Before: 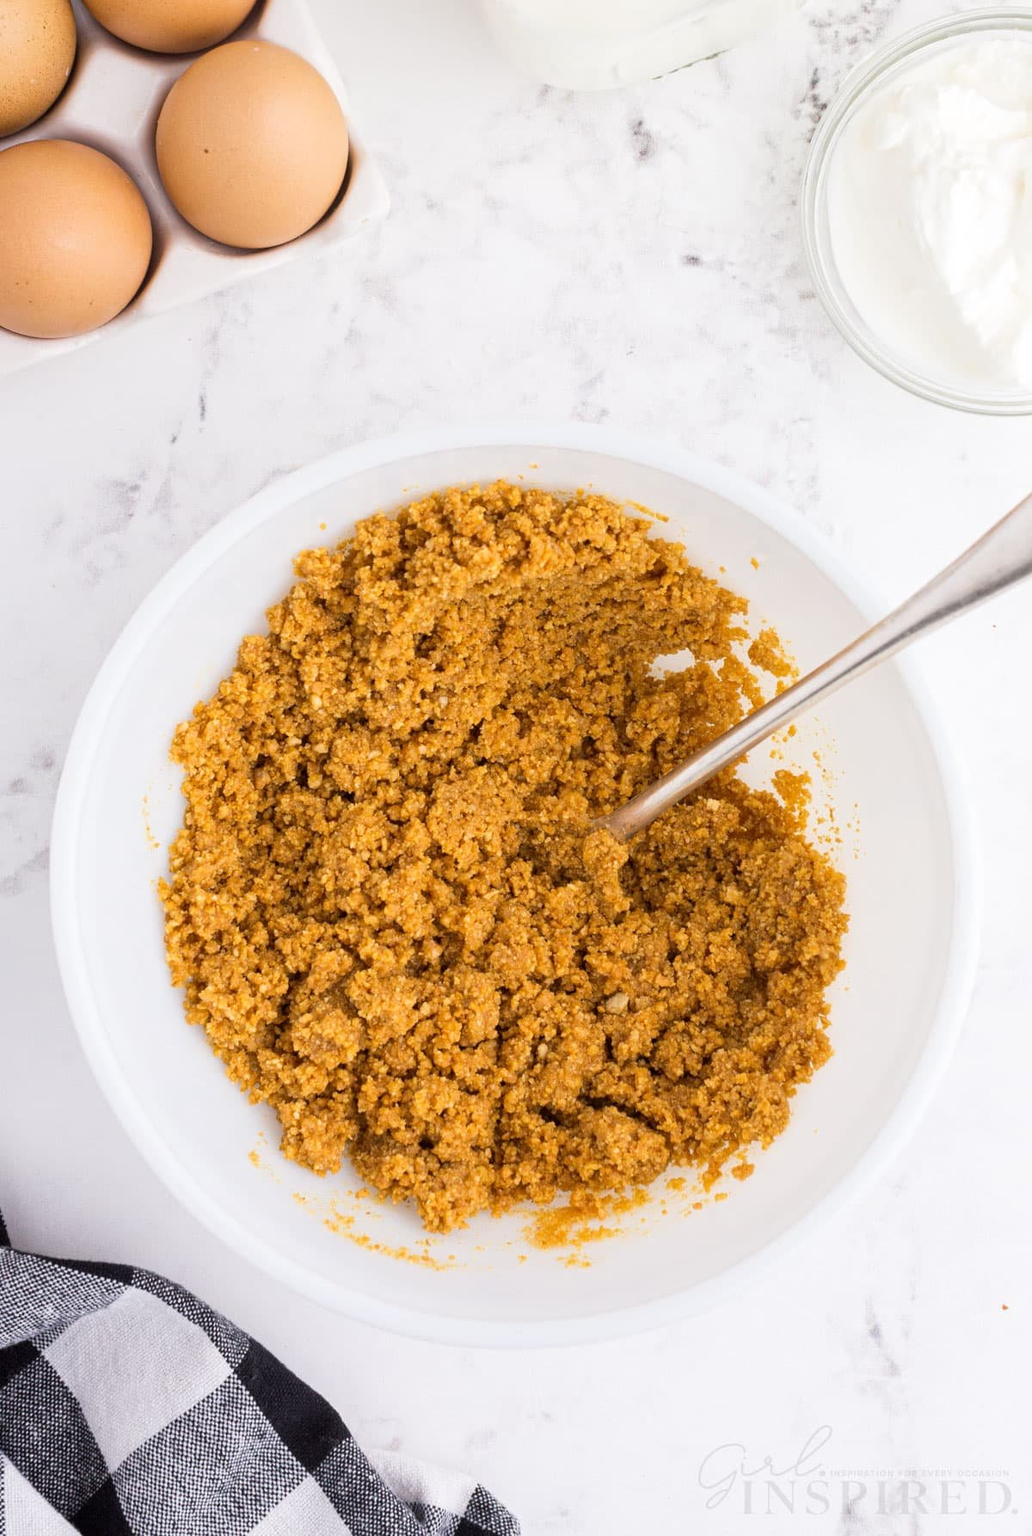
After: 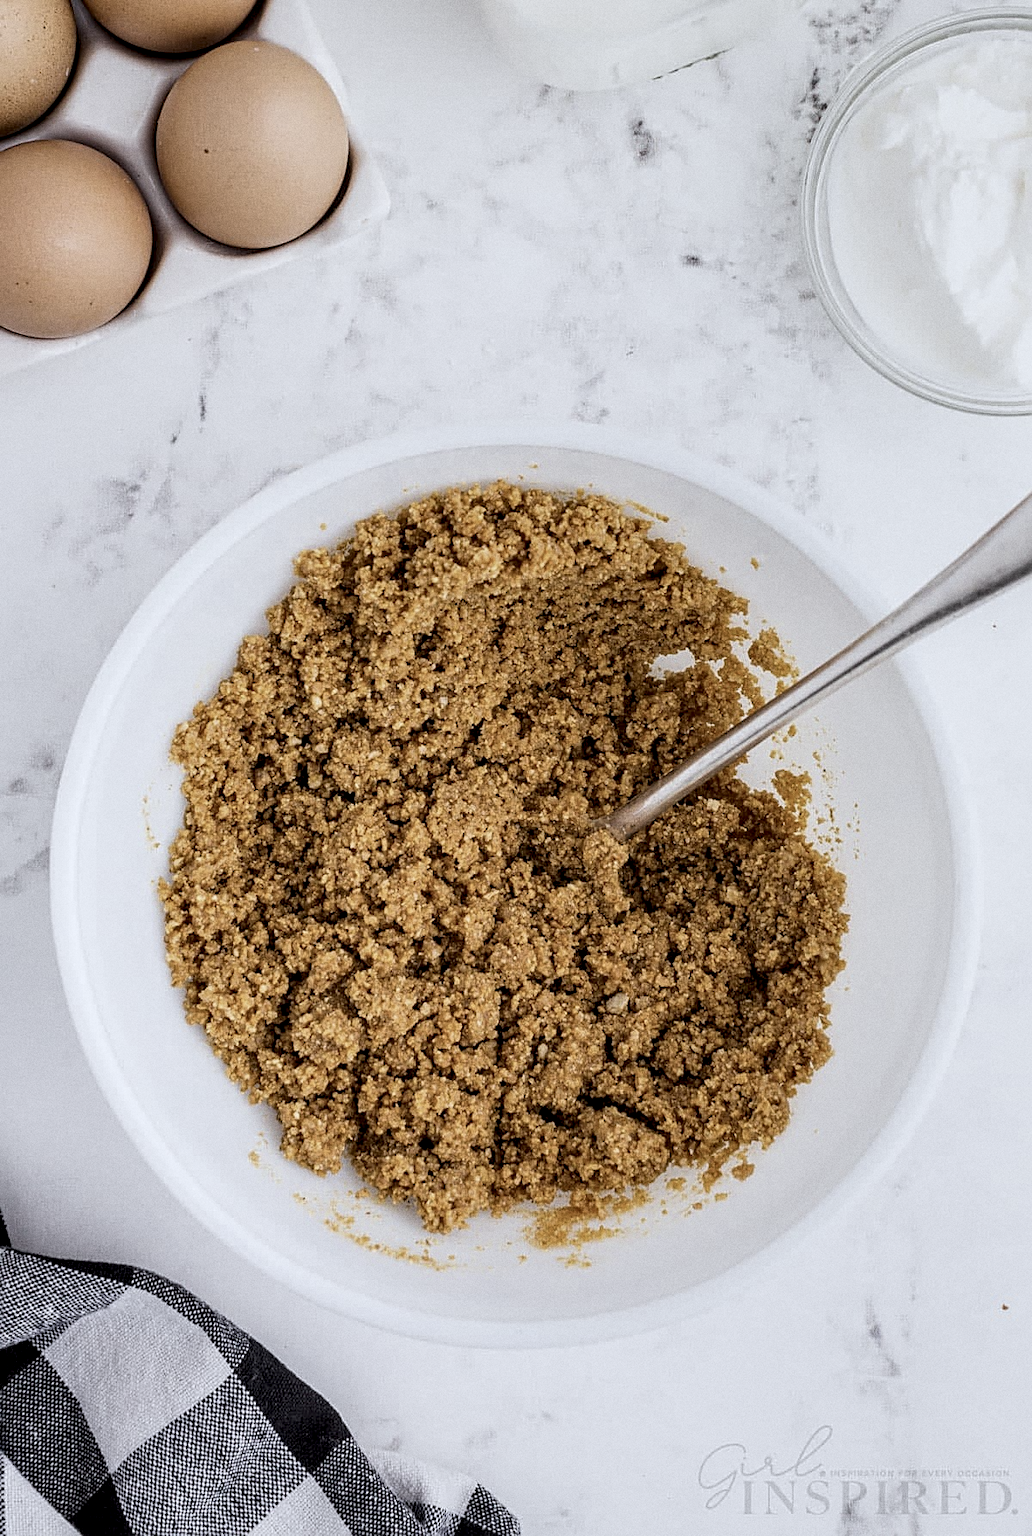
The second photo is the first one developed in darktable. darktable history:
sharpen: on, module defaults
local contrast: detail 203%
grain: coarseness 0.47 ISO
white balance: red 0.967, blue 1.049
contrast brightness saturation: contrast -0.26, saturation -0.43
